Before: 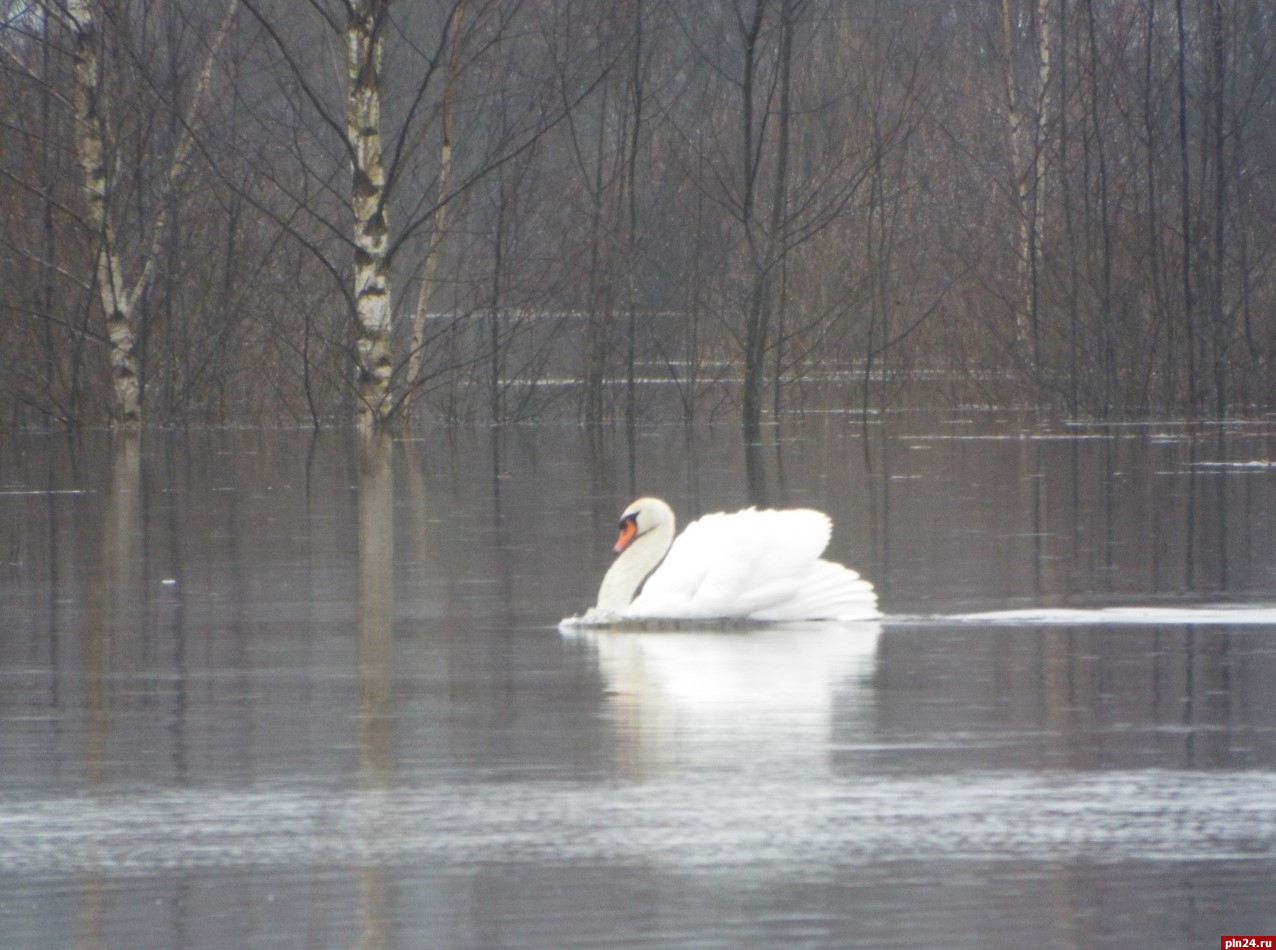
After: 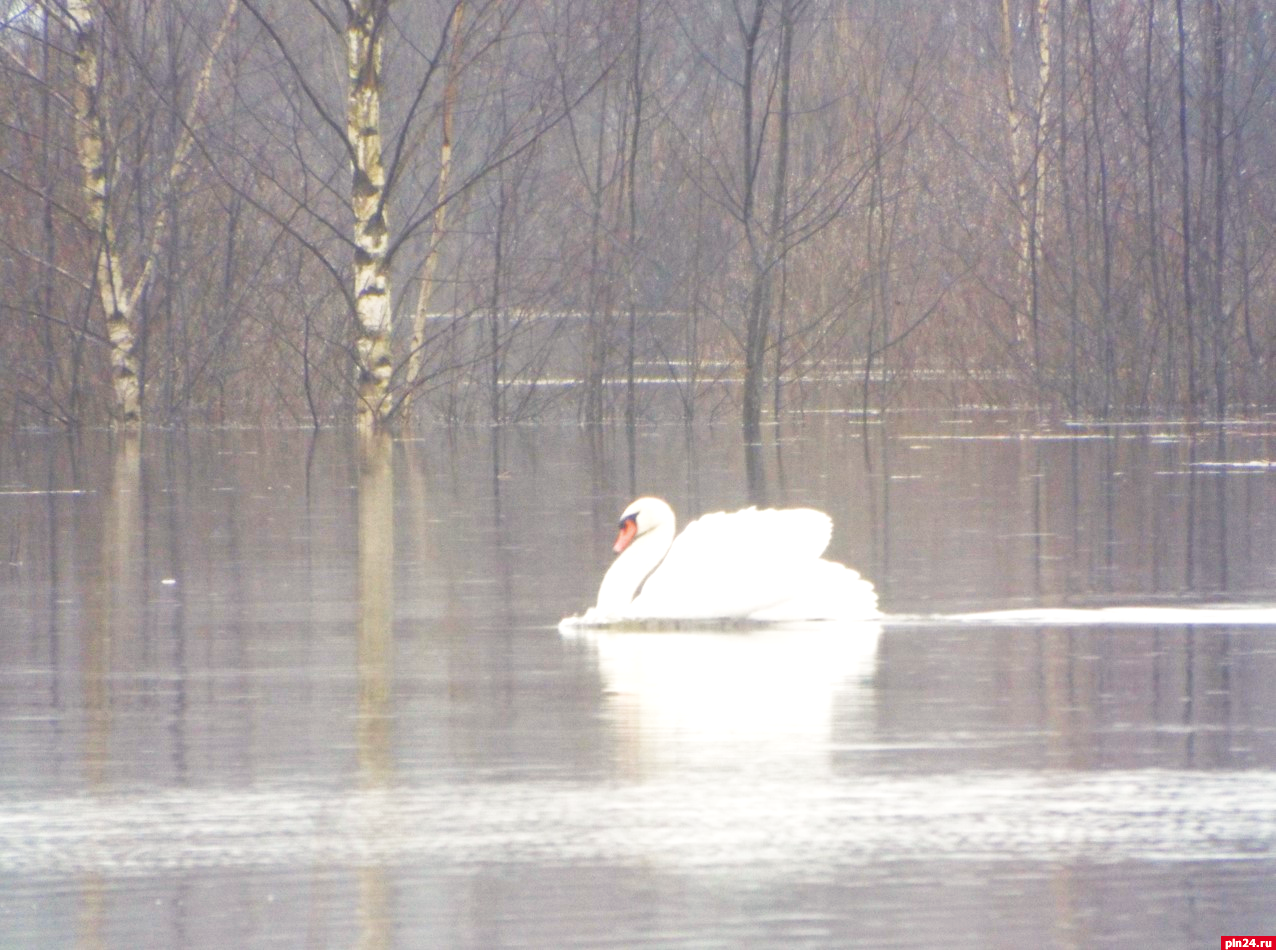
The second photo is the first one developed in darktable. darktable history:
levels: levels [0.016, 0.492, 0.969]
filmic rgb: middle gray luminance 9.23%, black relative exposure -10.55 EV, white relative exposure 3.45 EV, threshold 6 EV, target black luminance 0%, hardness 5.98, latitude 59.69%, contrast 1.087, highlights saturation mix 5%, shadows ↔ highlights balance 29.23%, add noise in highlights 0, color science v3 (2019), use custom middle-gray values true, iterations of high-quality reconstruction 0, contrast in highlights soft, enable highlight reconstruction true
exposure: black level correction -0.03, compensate highlight preservation false
color balance rgb: shadows lift › chroma 3%, shadows lift › hue 280.8°, power › hue 330°, highlights gain › chroma 3%, highlights gain › hue 75.6°, global offset › luminance -1%, perceptual saturation grading › global saturation 20%, perceptual saturation grading › highlights -25%, perceptual saturation grading › shadows 50%, global vibrance 20%
